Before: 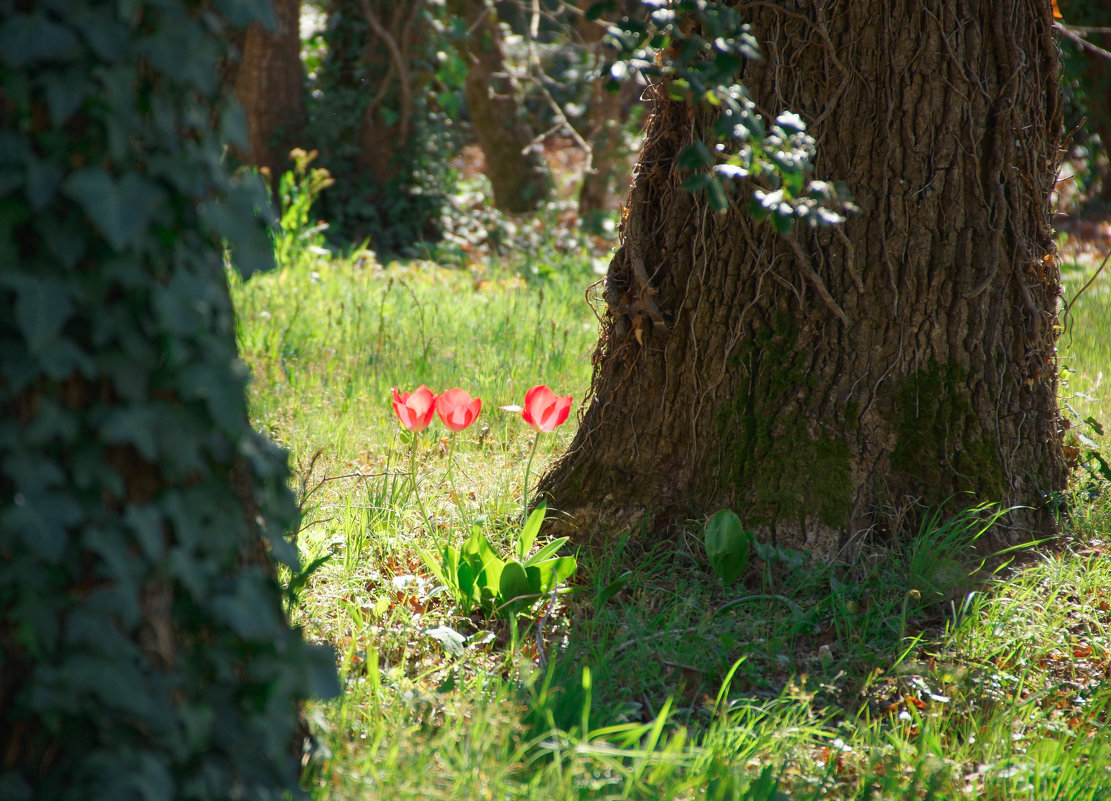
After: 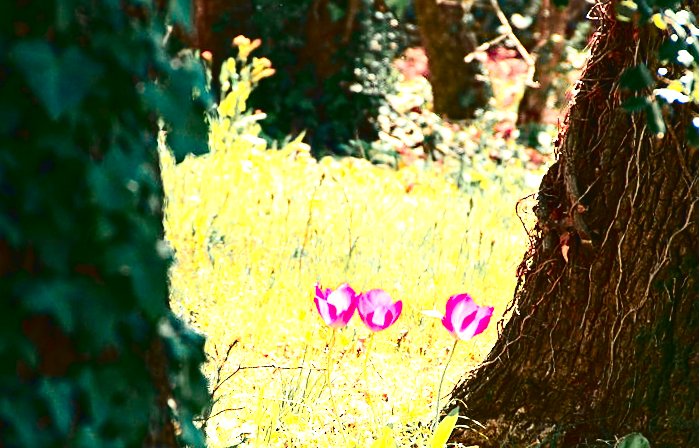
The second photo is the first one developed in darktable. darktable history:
white balance: red 1.029, blue 0.92
color zones: curves: ch1 [(0.263, 0.53) (0.376, 0.287) (0.487, 0.512) (0.748, 0.547) (1, 0.513)]; ch2 [(0.262, 0.45) (0.751, 0.477)], mix 31.98%
sharpen: on, module defaults
crop and rotate: angle -4.99°, left 2.122%, top 6.945%, right 27.566%, bottom 30.519%
contrast brightness saturation: contrast 0.19, brightness -0.24, saturation 0.11
tone curve: curves: ch0 [(0, 0.039) (0.104, 0.103) (0.273, 0.267) (0.448, 0.487) (0.704, 0.761) (0.886, 0.922) (0.994, 0.971)]; ch1 [(0, 0) (0.335, 0.298) (0.446, 0.413) (0.485, 0.487) (0.515, 0.503) (0.566, 0.563) (0.641, 0.655) (1, 1)]; ch2 [(0, 0) (0.314, 0.301) (0.421, 0.411) (0.502, 0.494) (0.528, 0.54) (0.557, 0.559) (0.612, 0.605) (0.722, 0.686) (1, 1)], color space Lab, independent channels, preserve colors none
exposure: black level correction 0.001, exposure 1.646 EV, compensate exposure bias true, compensate highlight preservation false
haze removal: strength 0.25, distance 0.25, compatibility mode true, adaptive false
